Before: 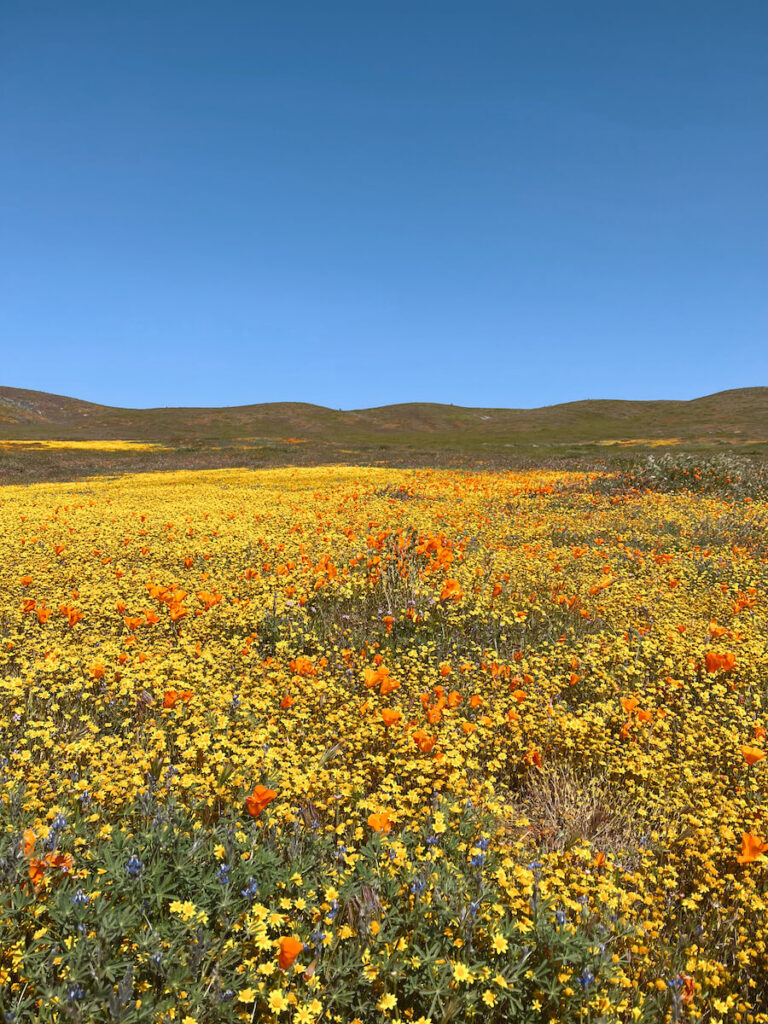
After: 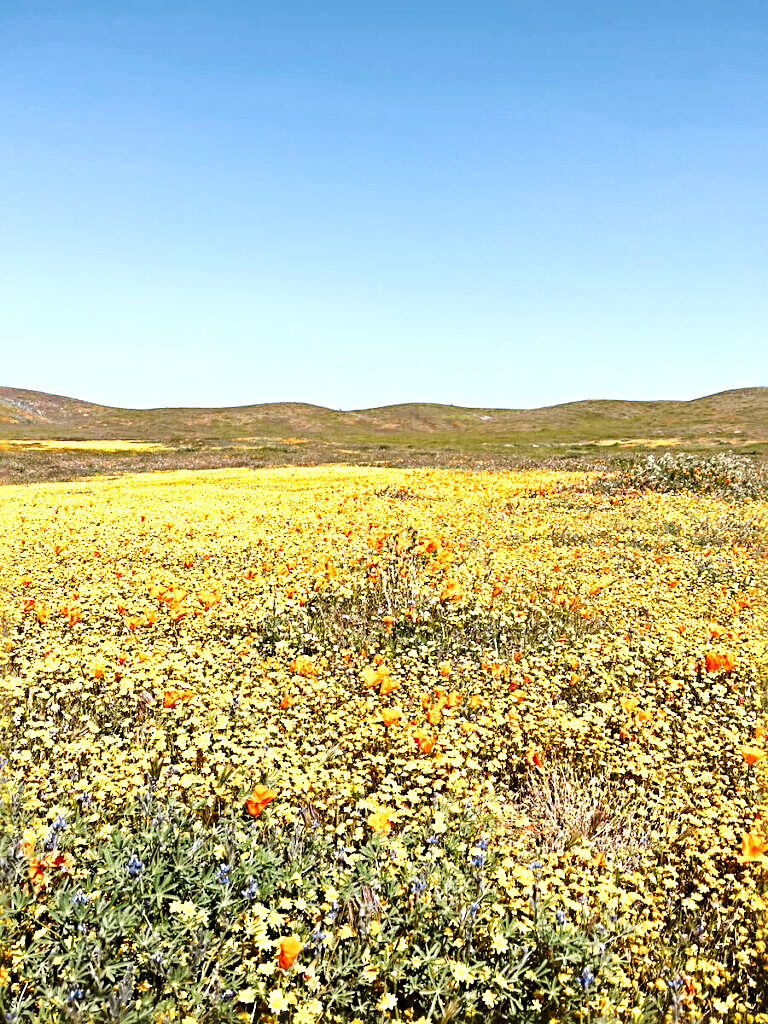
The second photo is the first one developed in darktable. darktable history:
tone equalizer: -8 EV -0.746 EV, -7 EV -0.671 EV, -6 EV -0.571 EV, -5 EV -0.422 EV, -3 EV 0.402 EV, -2 EV 0.6 EV, -1 EV 0.695 EV, +0 EV 0.74 EV, mask exposure compensation -0.504 EV
sharpen: radius 4.839
tone curve: curves: ch0 [(0, 0) (0.042, 0.023) (0.157, 0.114) (0.302, 0.308) (0.44, 0.507) (0.607, 0.705) (0.824, 0.882) (1, 0.965)]; ch1 [(0, 0) (0.339, 0.334) (0.445, 0.419) (0.476, 0.454) (0.503, 0.501) (0.517, 0.513) (0.551, 0.567) (0.622, 0.662) (0.706, 0.741) (1, 1)]; ch2 [(0, 0) (0.327, 0.318) (0.417, 0.426) (0.46, 0.453) (0.502, 0.5) (0.514, 0.524) (0.547, 0.572) (0.615, 0.656) (0.717, 0.778) (1, 1)], preserve colors none
shadows and highlights: radius 112.35, shadows 50.94, white point adjustment 9.08, highlights -4.85, soften with gaussian
